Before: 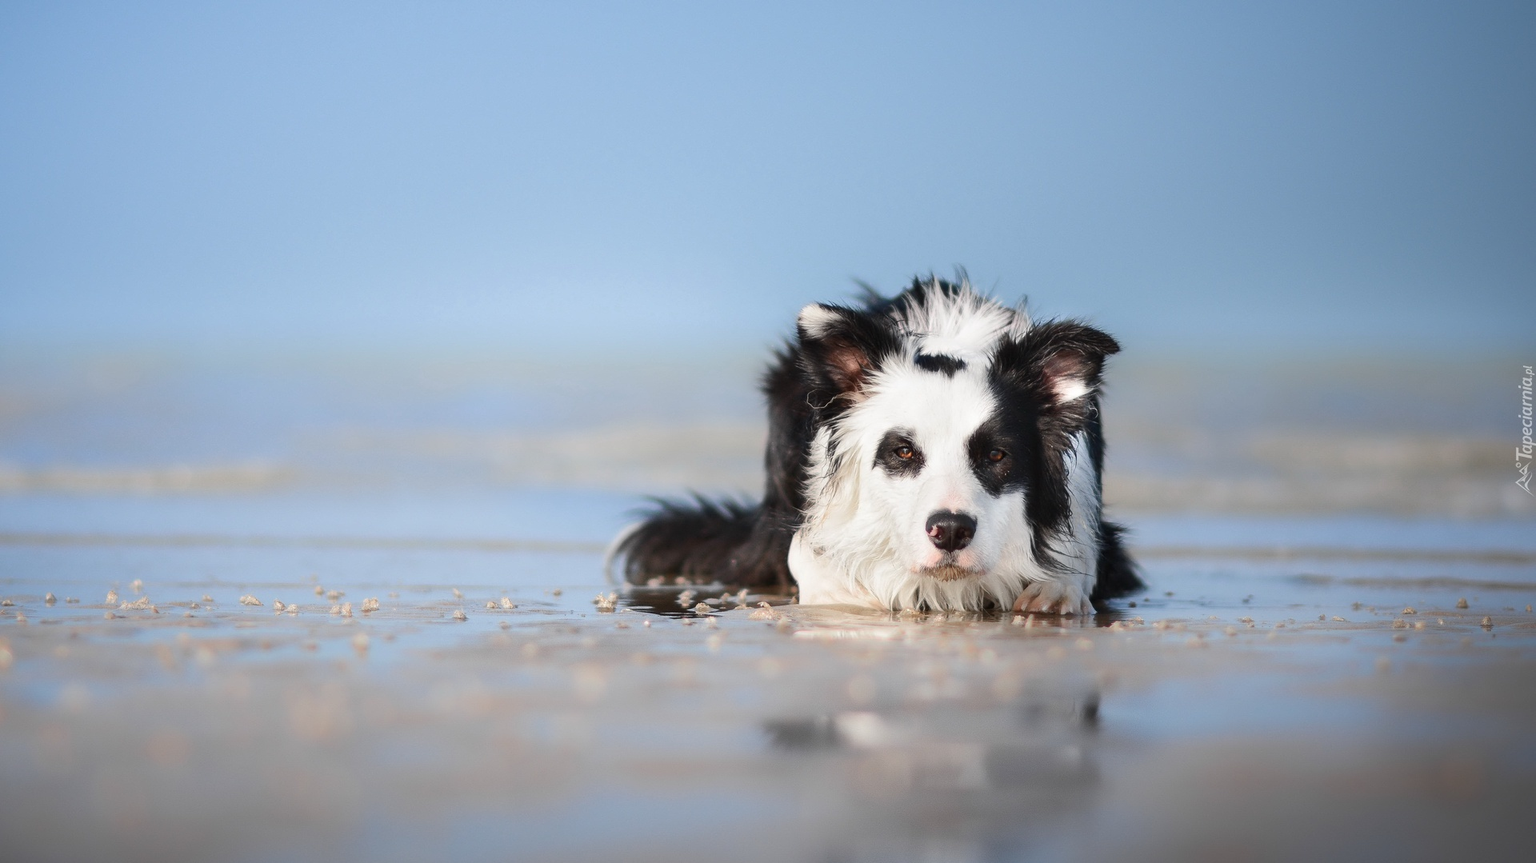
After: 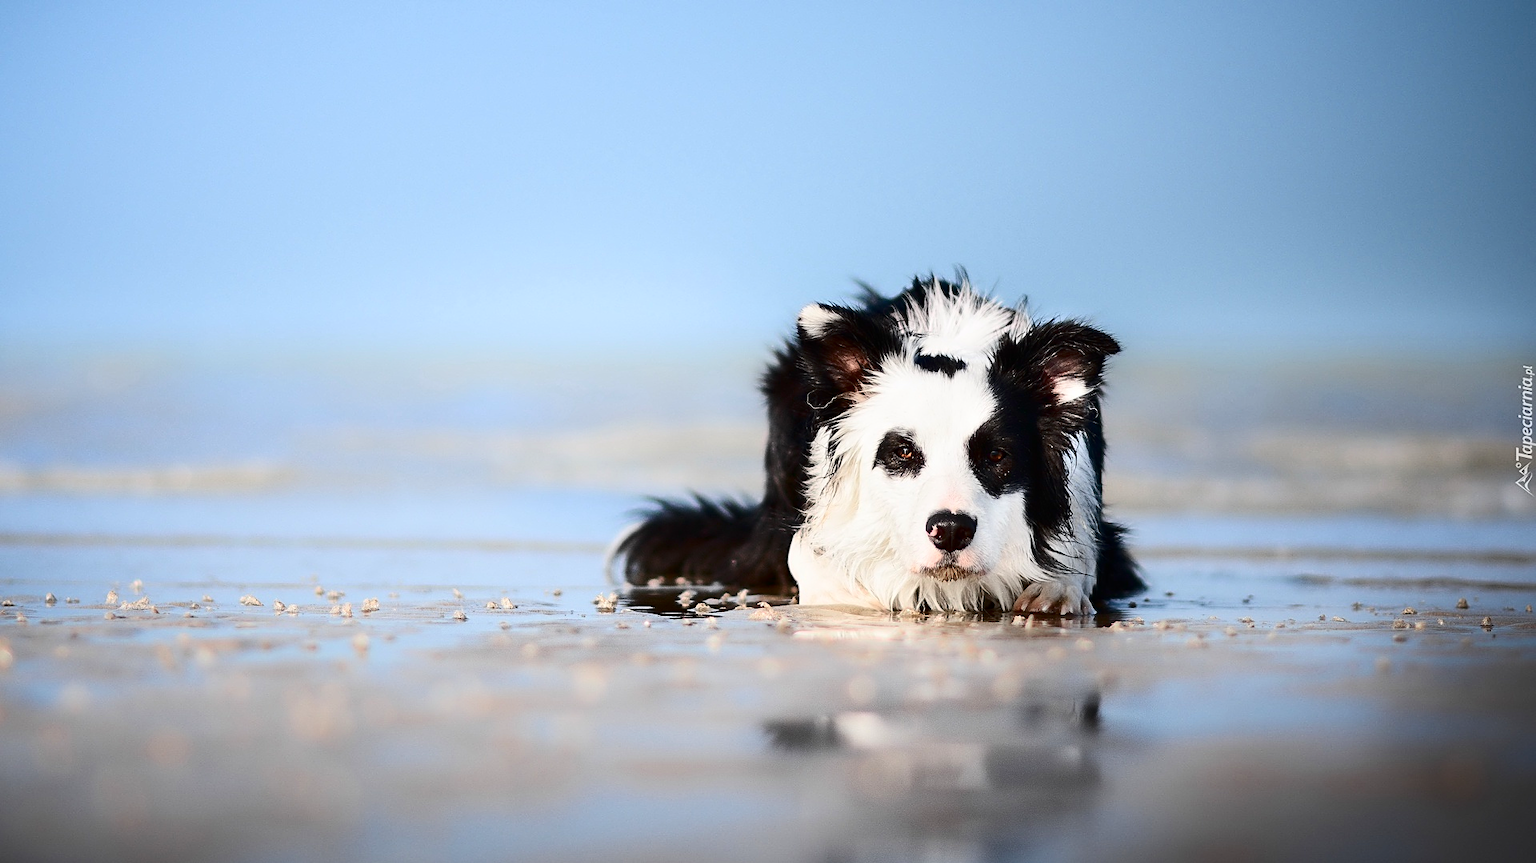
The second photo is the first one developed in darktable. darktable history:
sharpen: on, module defaults
contrast brightness saturation: contrast 0.308, brightness -0.073, saturation 0.166
